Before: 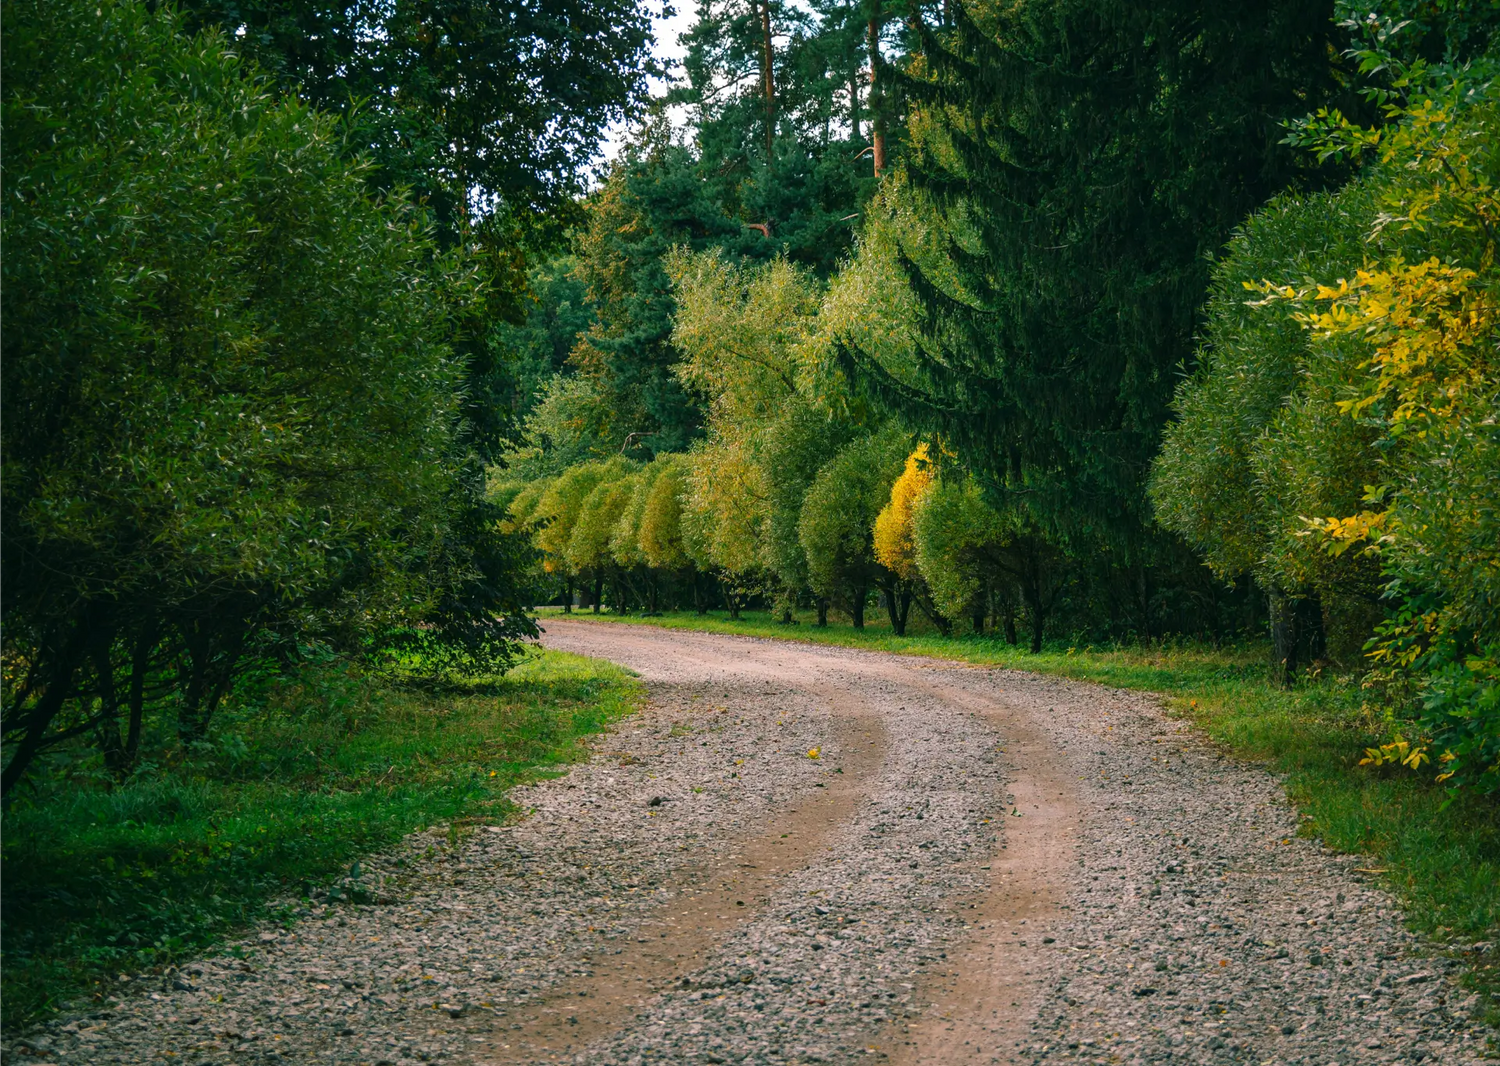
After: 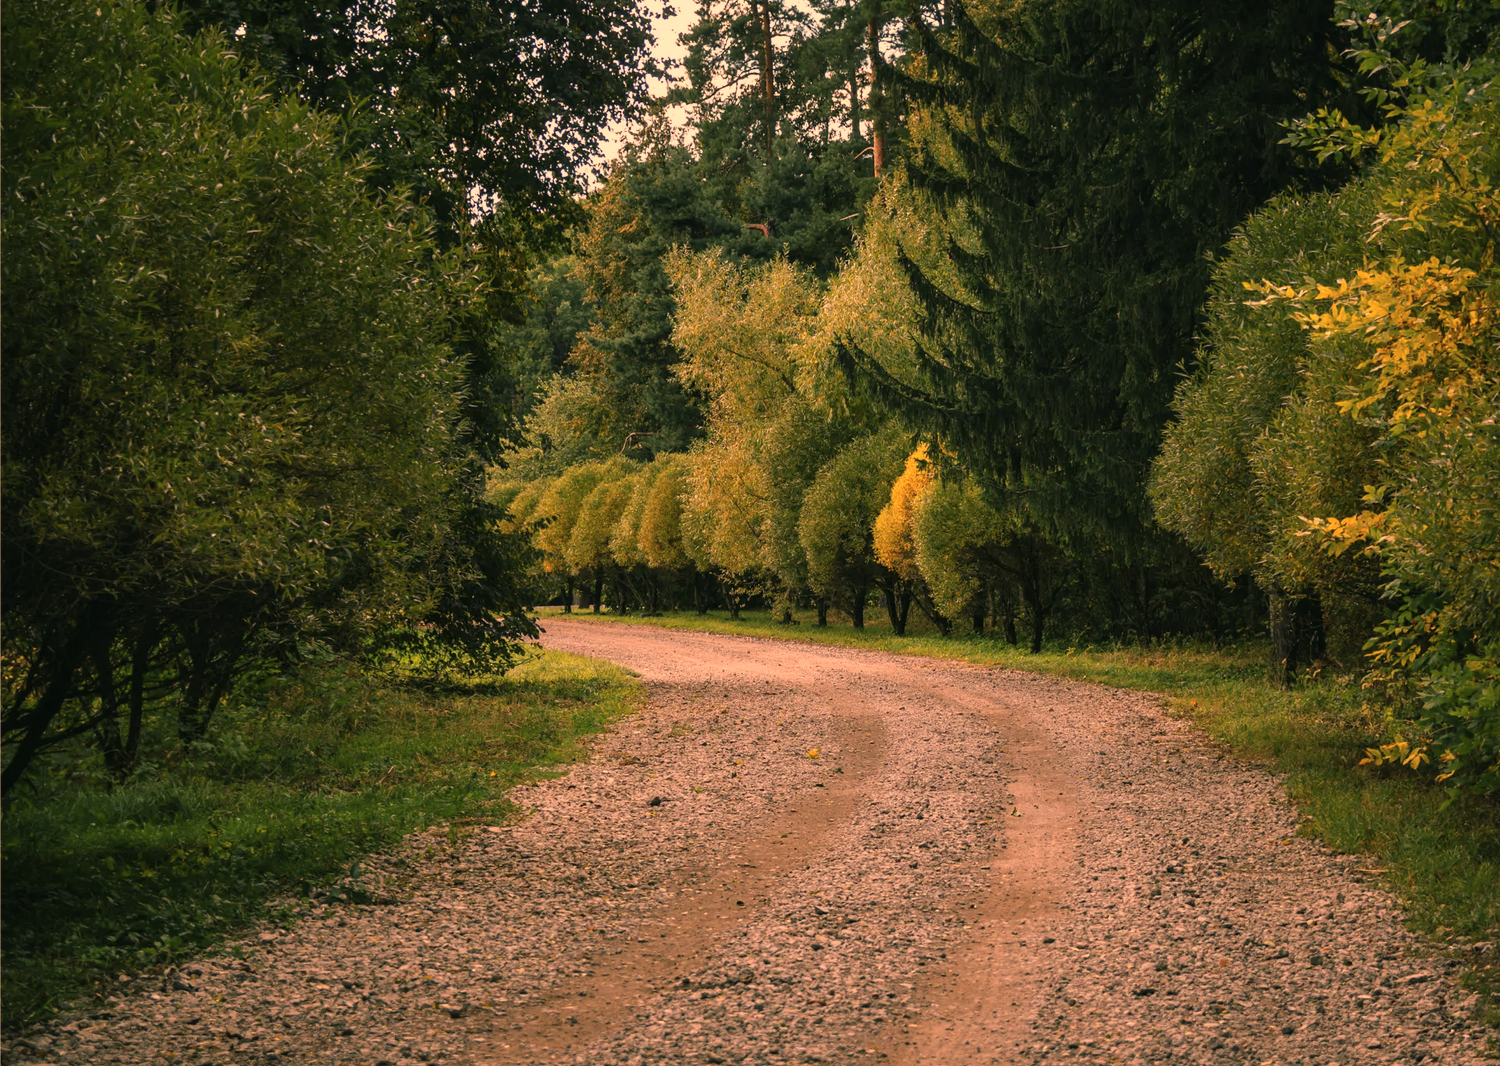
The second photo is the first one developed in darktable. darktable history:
white balance: red 1.029, blue 0.92
color correction: highlights a* 40, highlights b* 40, saturation 0.69
